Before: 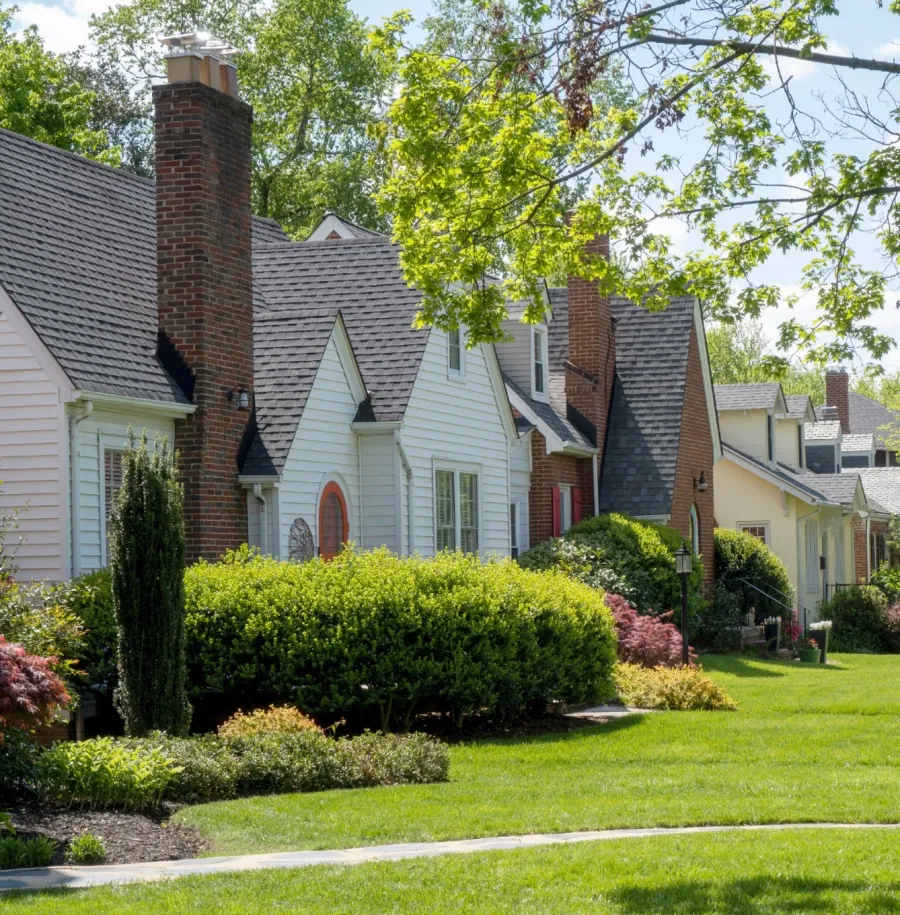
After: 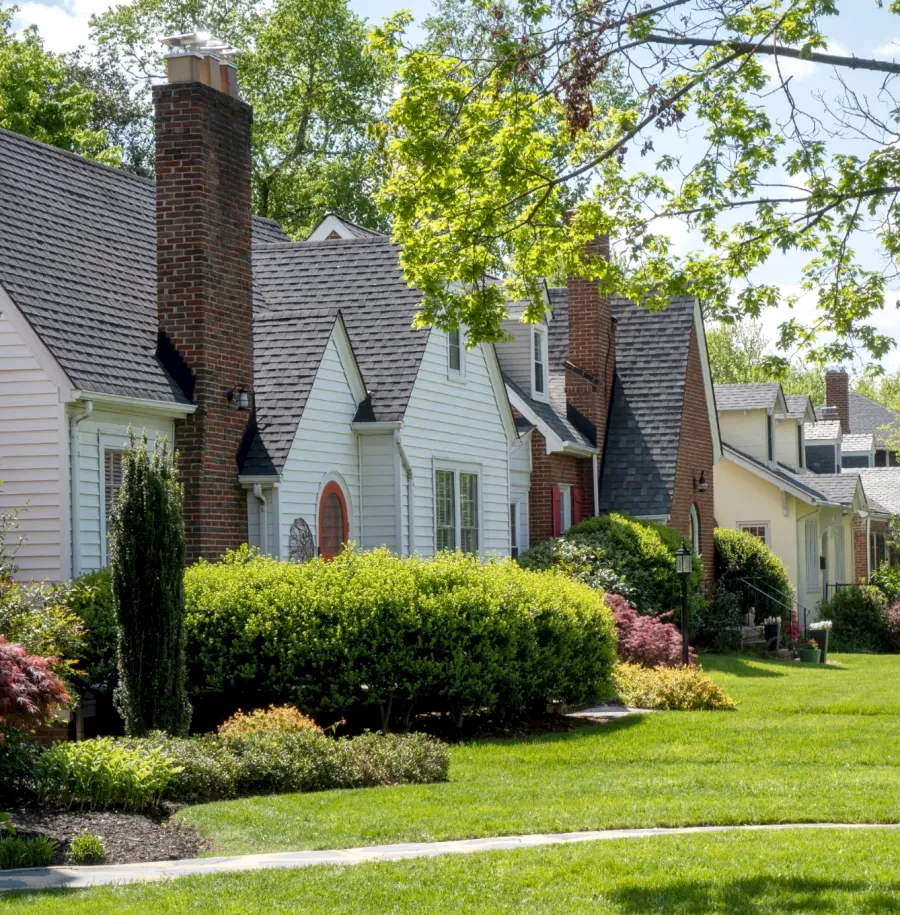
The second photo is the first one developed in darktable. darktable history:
local contrast: mode bilateral grid, contrast 19, coarseness 51, detail 140%, midtone range 0.2
